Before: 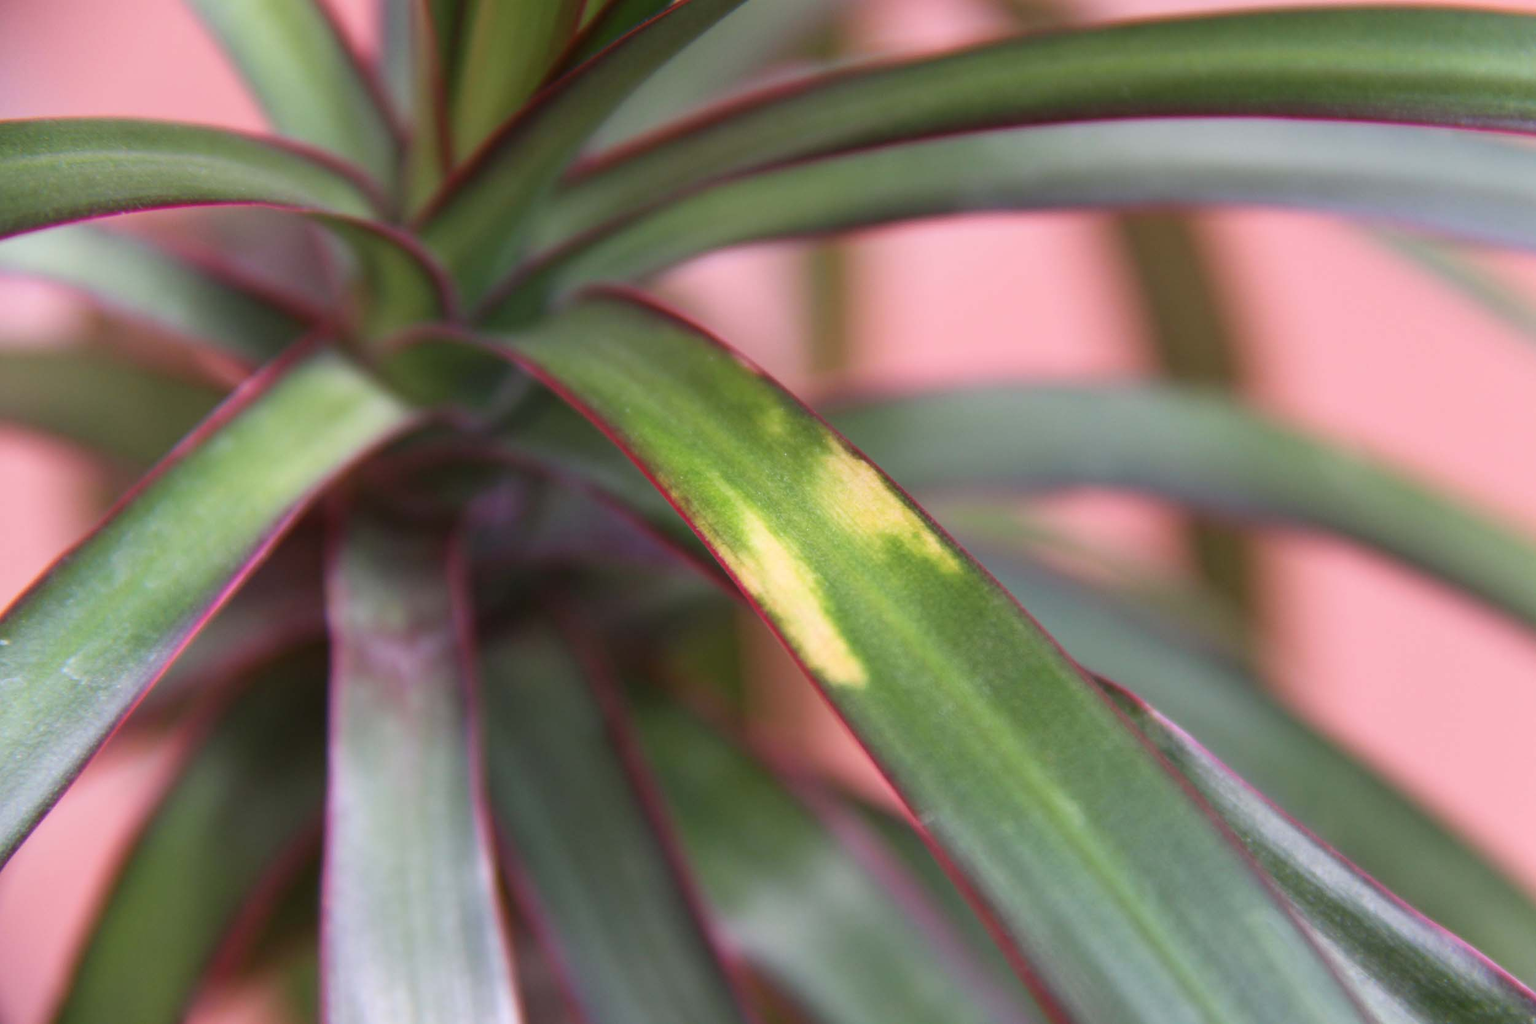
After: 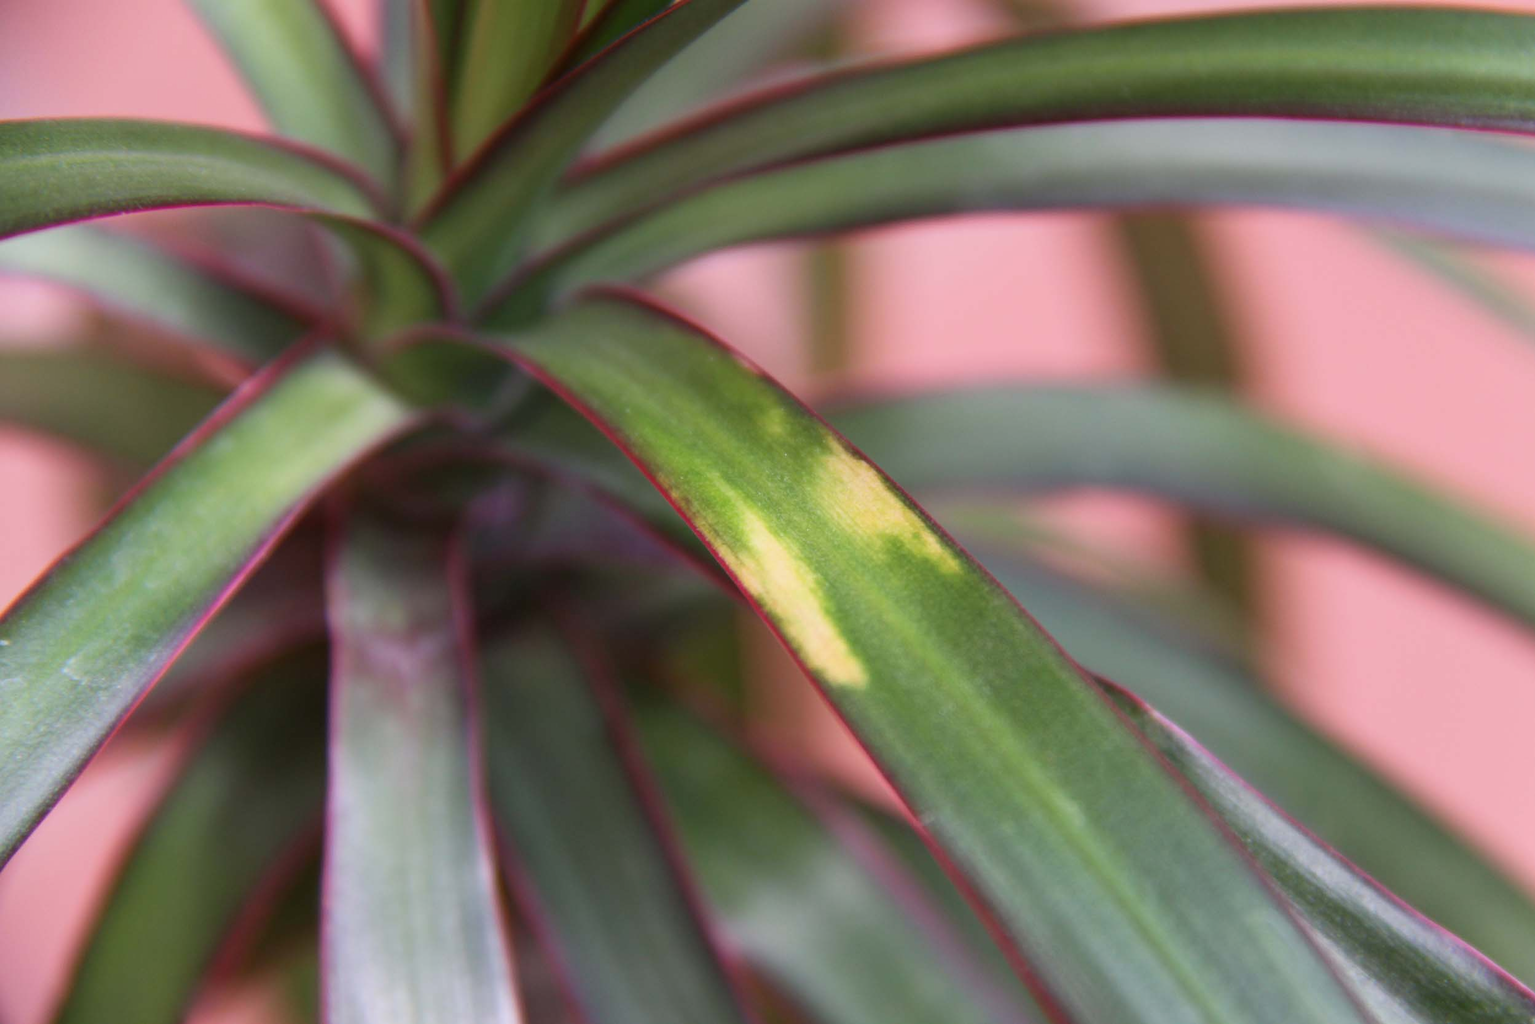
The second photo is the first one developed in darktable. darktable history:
exposure: black level correction 0.001, exposure -0.123 EV, compensate highlight preservation false
